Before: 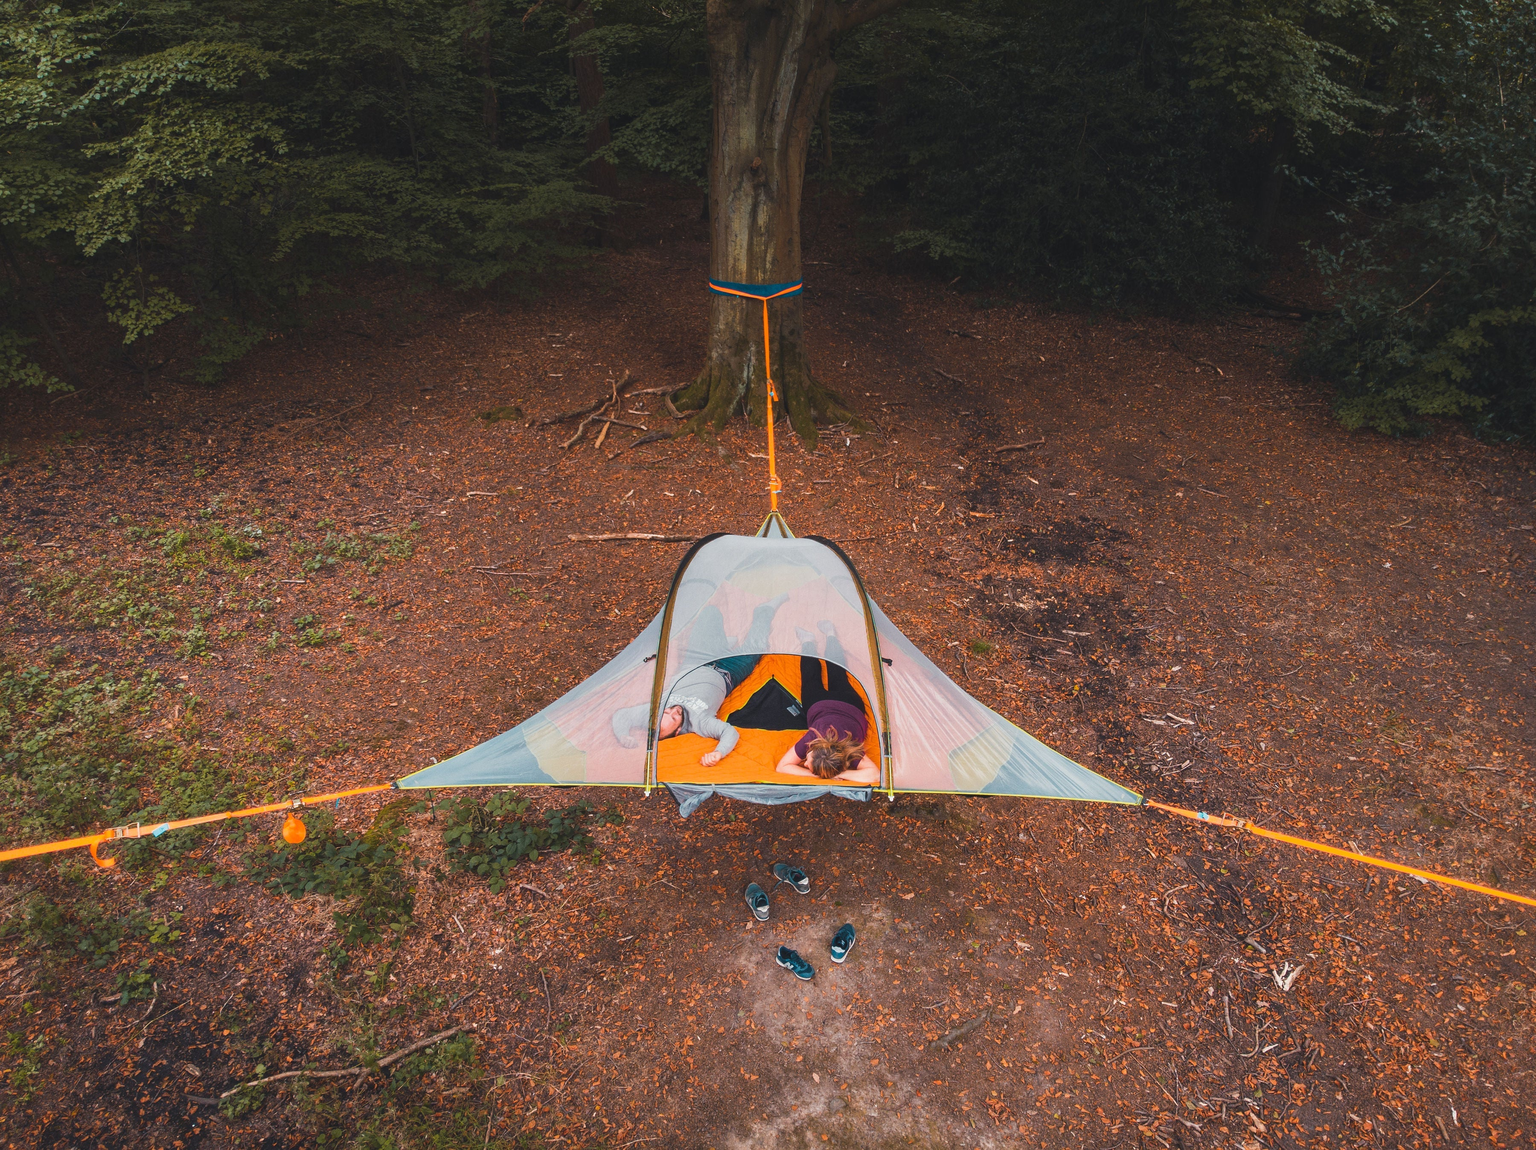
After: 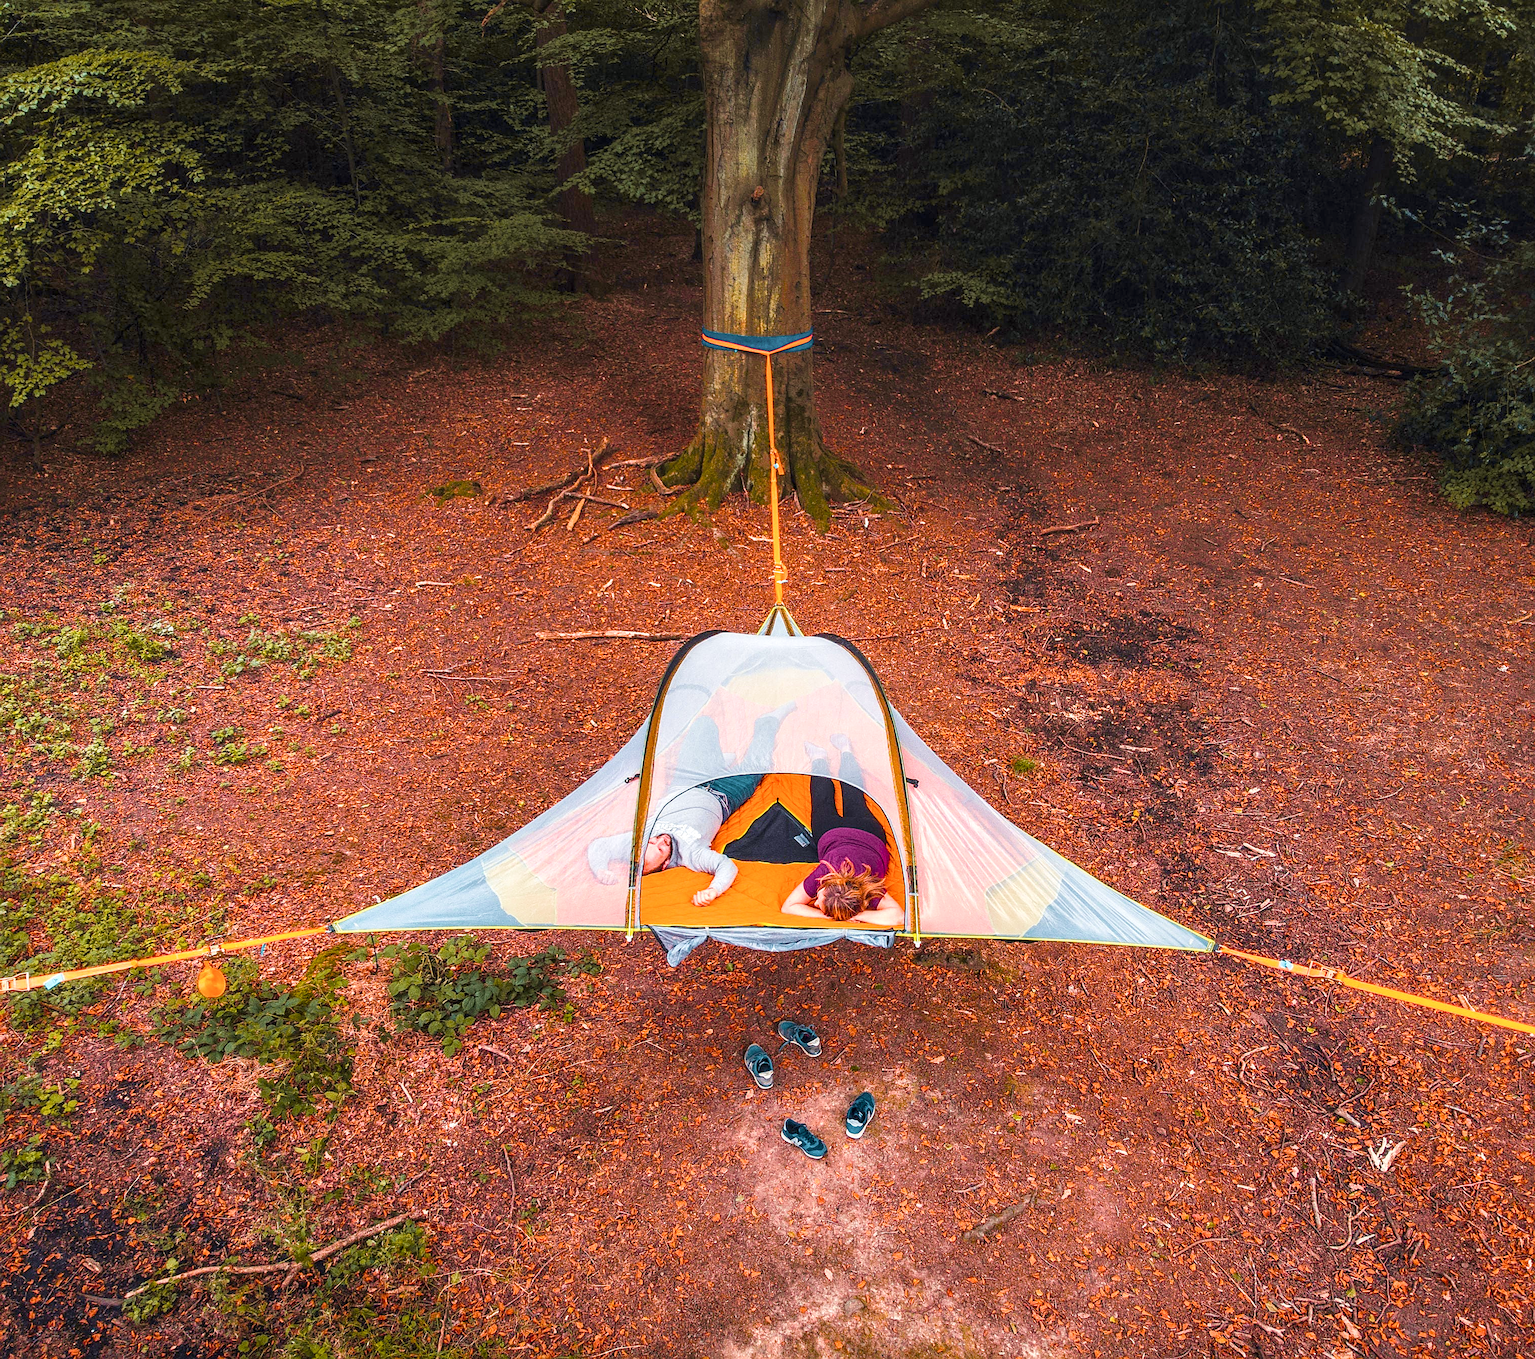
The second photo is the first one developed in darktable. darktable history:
crop: left 7.501%, right 7.866%
color balance rgb: perceptual saturation grading › global saturation 20%, perceptual saturation grading › highlights -14.126%, perceptual saturation grading › shadows 49.745%, perceptual brilliance grading › global brilliance 10.132%, perceptual brilliance grading › shadows 15.023%, global vibrance 0.639%
filmic rgb: middle gray luminance 18.25%, black relative exposure -8.99 EV, white relative exposure 3.75 EV, target black luminance 0%, hardness 4.87, latitude 68.24%, contrast 0.953, highlights saturation mix 20.58%, shadows ↔ highlights balance 20.95%
tone curve: curves: ch0 [(0, 0.024) (0.119, 0.146) (0.474, 0.485) (0.718, 0.739) (0.817, 0.839) (1, 0.998)]; ch1 [(0, 0) (0.377, 0.416) (0.439, 0.451) (0.477, 0.485) (0.501, 0.503) (0.538, 0.544) (0.58, 0.613) (0.664, 0.7) (0.783, 0.804) (1, 1)]; ch2 [(0, 0) (0.38, 0.405) (0.463, 0.456) (0.498, 0.497) (0.524, 0.535) (0.578, 0.576) (0.648, 0.665) (1, 1)], color space Lab, independent channels, preserve colors none
sharpen: on, module defaults
velvia: on, module defaults
local contrast: highlights 60%, shadows 64%, detail 160%
levels: levels [0, 0.499, 1]
